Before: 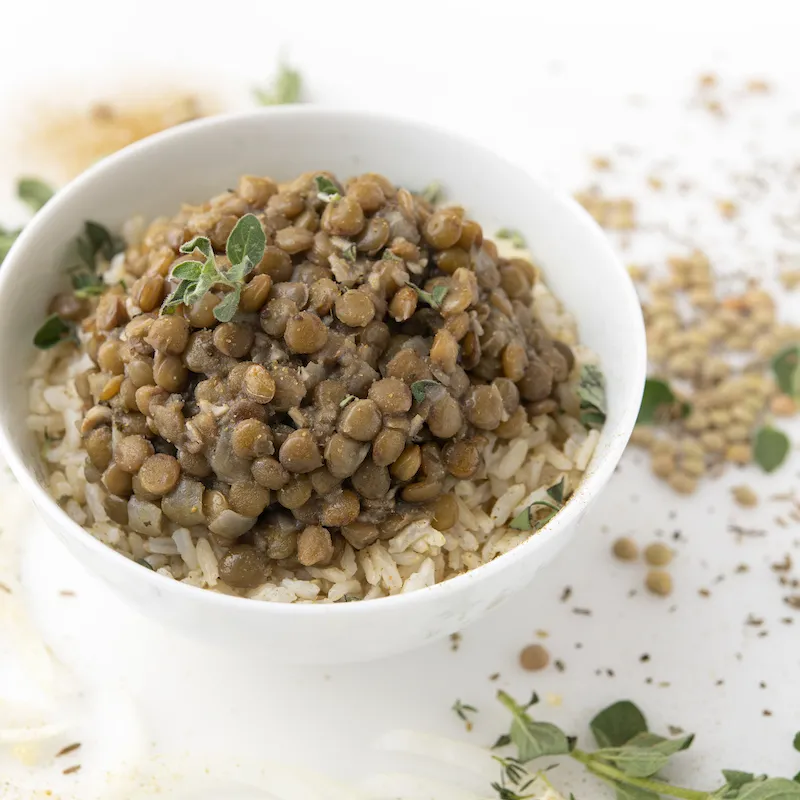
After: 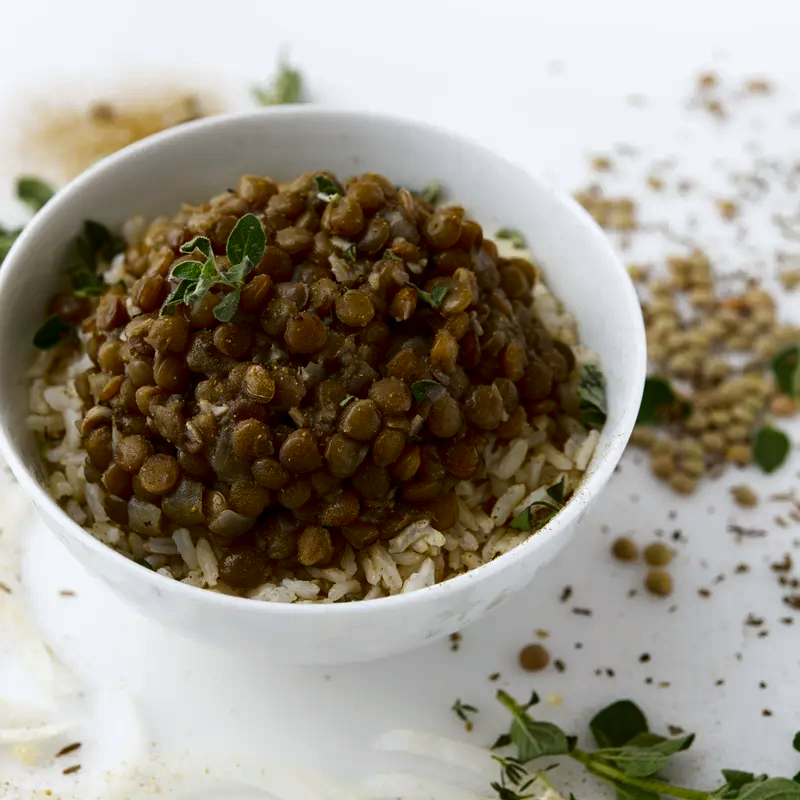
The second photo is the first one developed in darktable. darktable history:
exposure: exposure -0.04 EV, compensate highlight preservation false
white balance: red 0.988, blue 1.017
contrast brightness saturation: contrast 0.09, brightness -0.59, saturation 0.17
